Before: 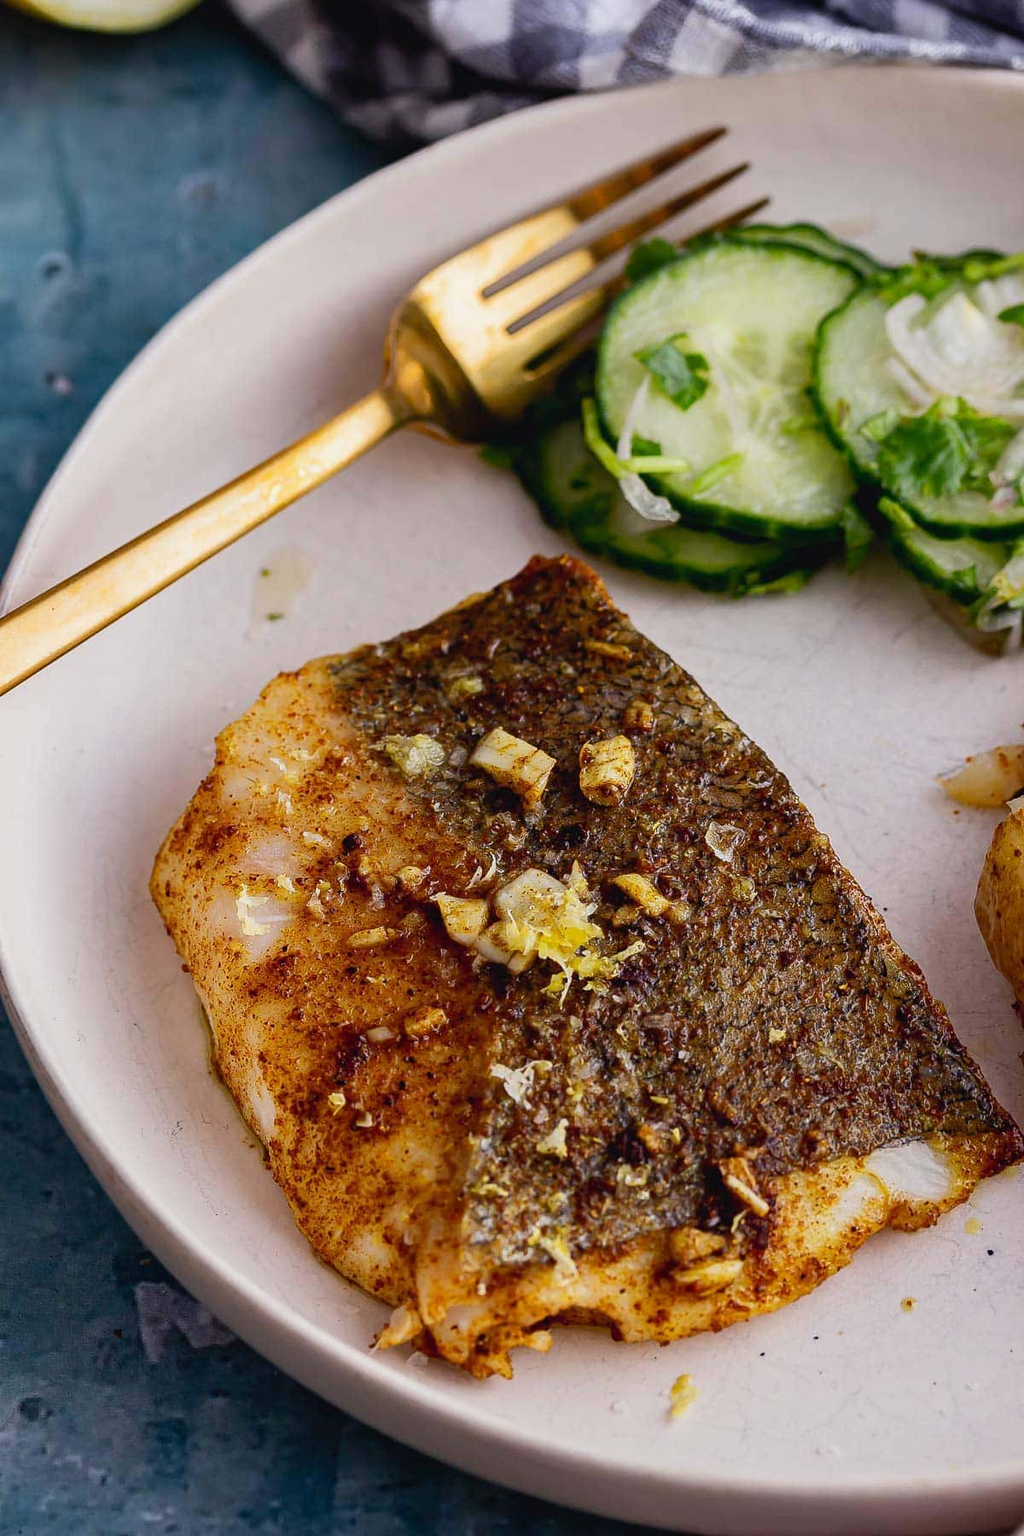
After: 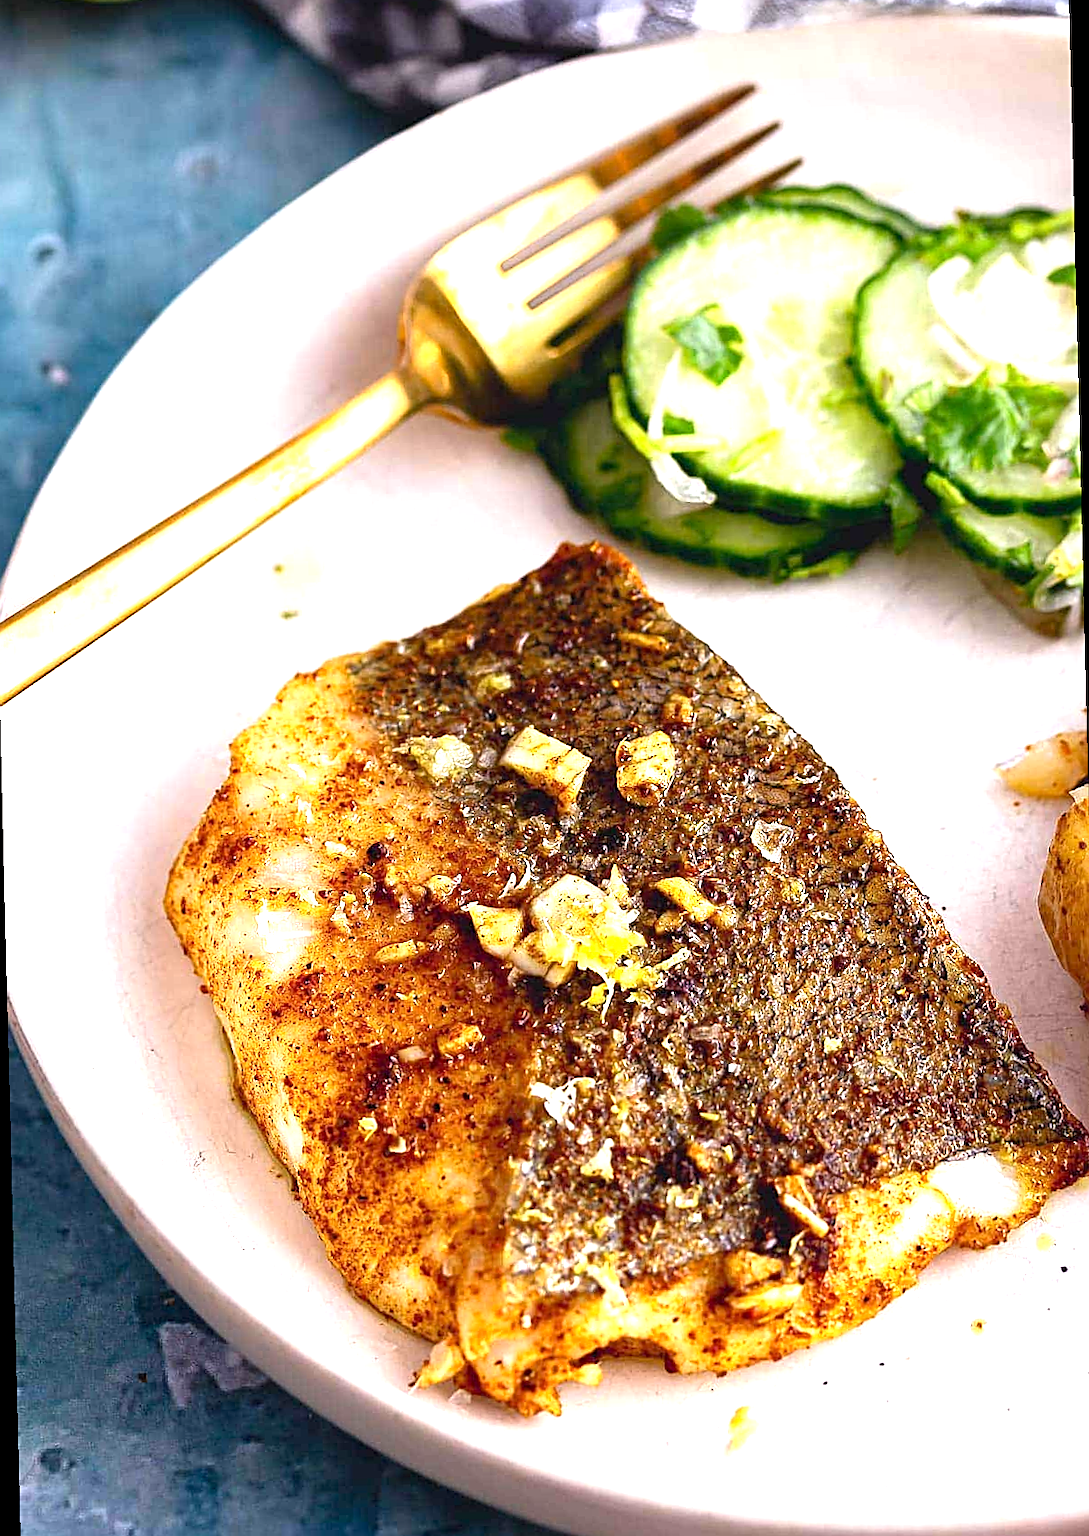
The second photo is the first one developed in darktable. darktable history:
exposure: black level correction 0.001, exposure 1.398 EV, compensate exposure bias true, compensate highlight preservation false
rotate and perspective: rotation -1.42°, crop left 0.016, crop right 0.984, crop top 0.035, crop bottom 0.965
sharpen: on, module defaults
